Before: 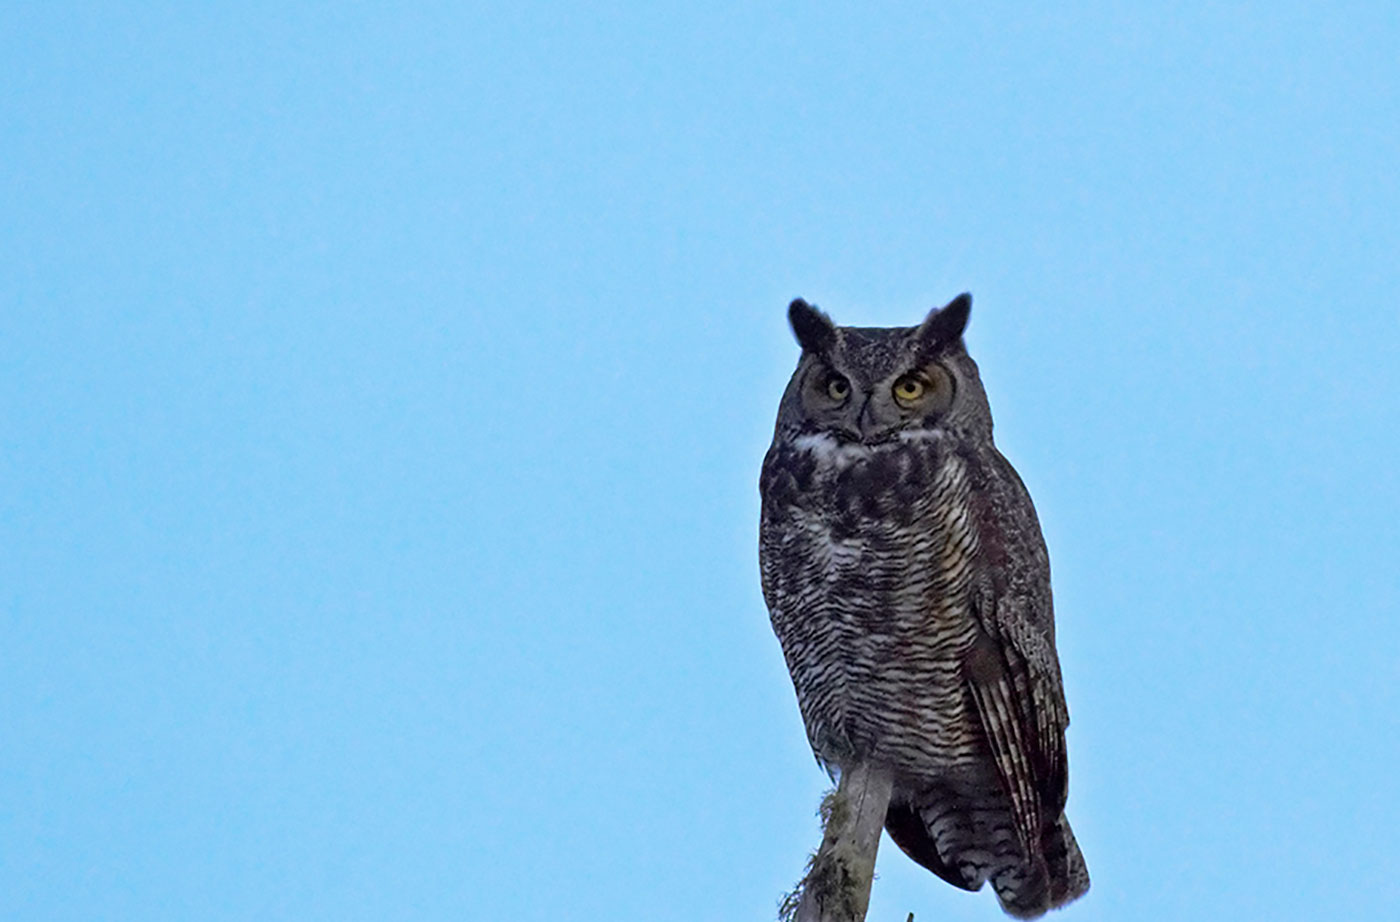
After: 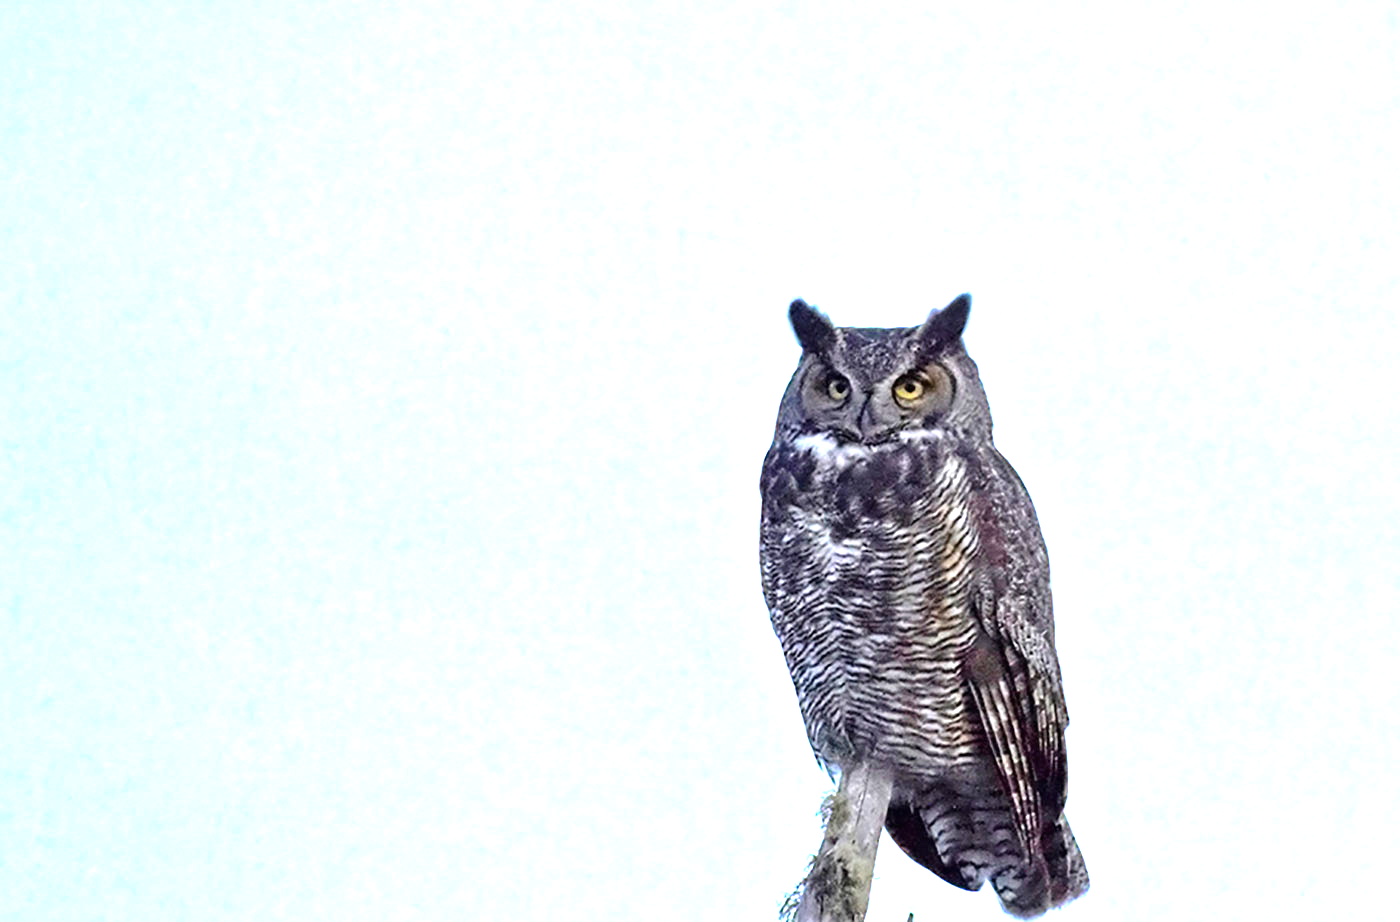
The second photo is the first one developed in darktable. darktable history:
tone equalizer: -8 EV -0.38 EV, -7 EV -0.417 EV, -6 EV -0.366 EV, -5 EV -0.253 EV, -3 EV 0.215 EV, -2 EV 0.361 EV, -1 EV 0.409 EV, +0 EV 0.399 EV
exposure: black level correction 0, exposure 1.449 EV, compensate highlight preservation false
